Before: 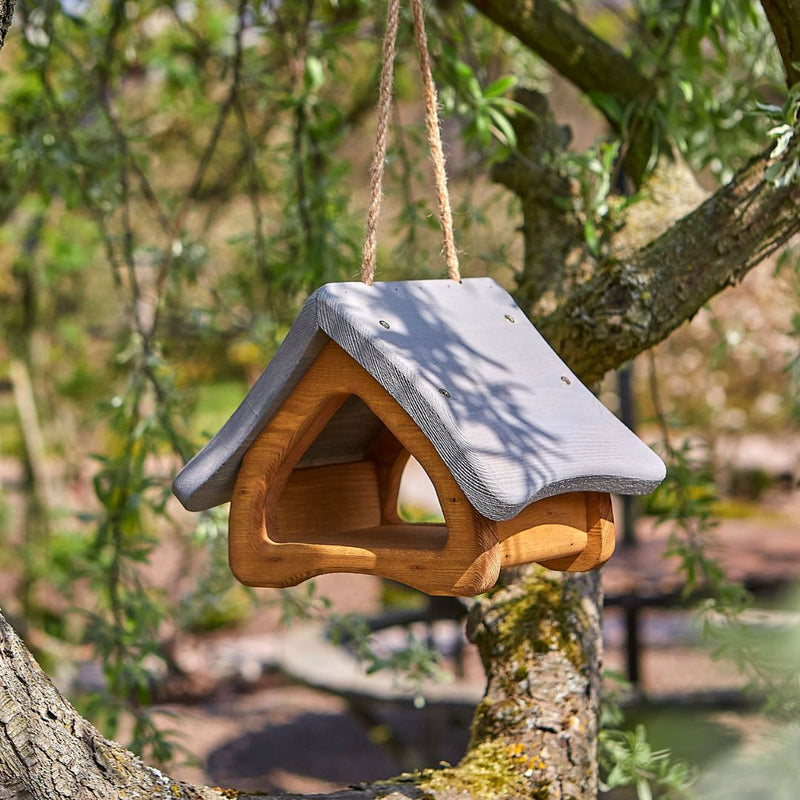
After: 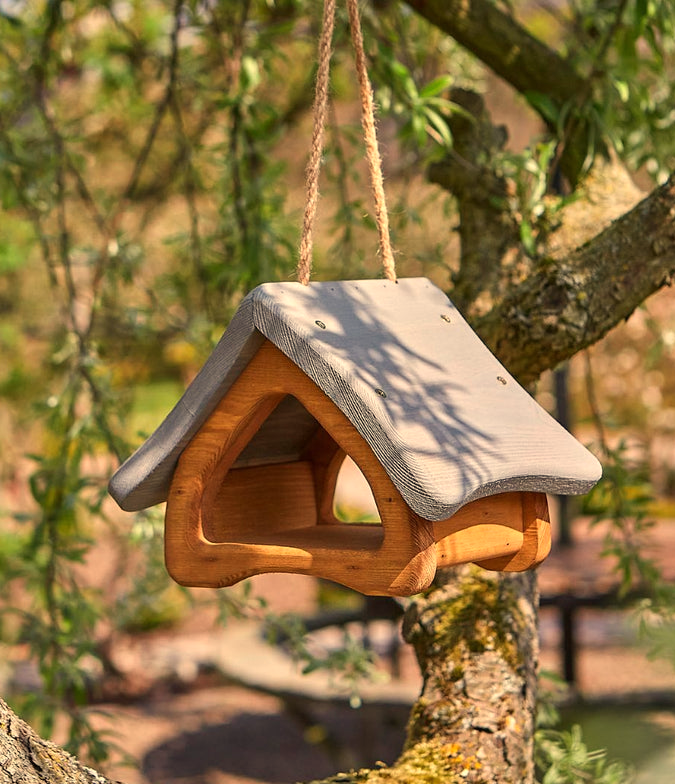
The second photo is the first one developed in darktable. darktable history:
crop: left 8.026%, right 7.374%
white balance: red 1.123, blue 0.83
